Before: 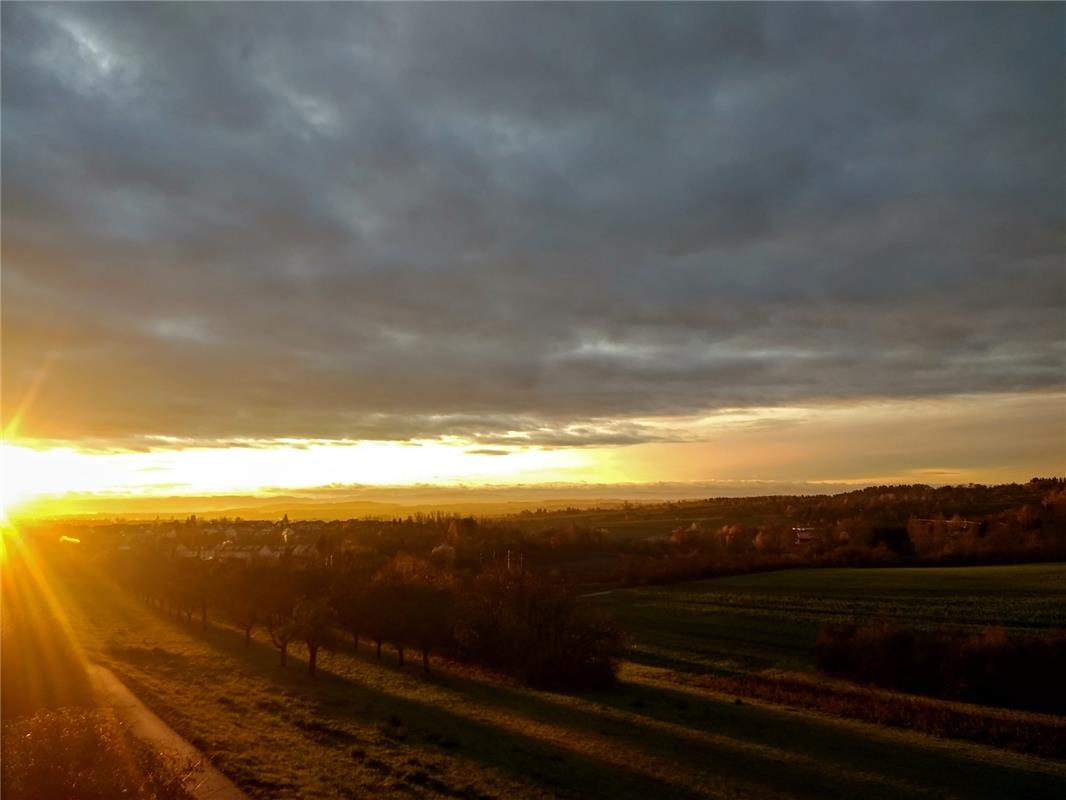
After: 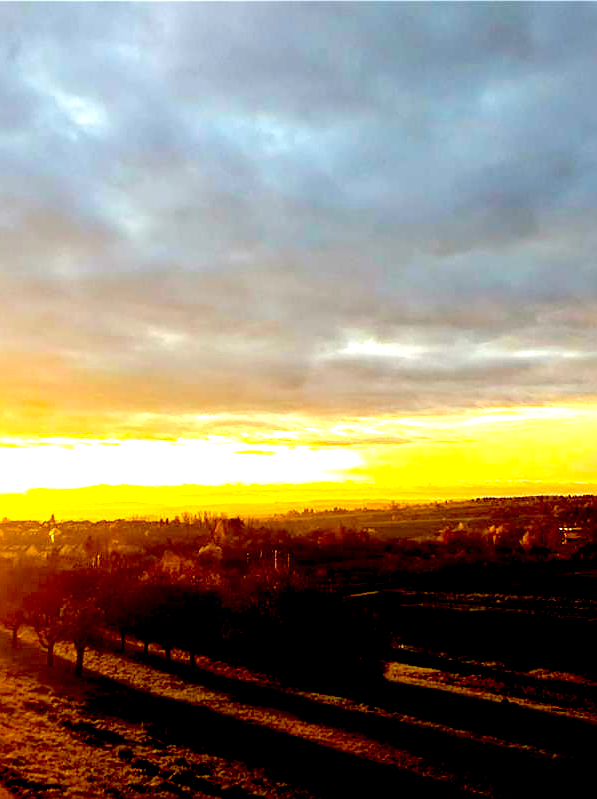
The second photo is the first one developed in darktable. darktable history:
color balance rgb: linear chroma grading › global chroma 24.859%, perceptual saturation grading › global saturation 14.91%, global vibrance 9.843%
crop: left 21.94%, right 22.011%, bottom 0.013%
exposure: black level correction 0.014, exposure 1.769 EV, compensate exposure bias true, compensate highlight preservation false
sharpen: on, module defaults
